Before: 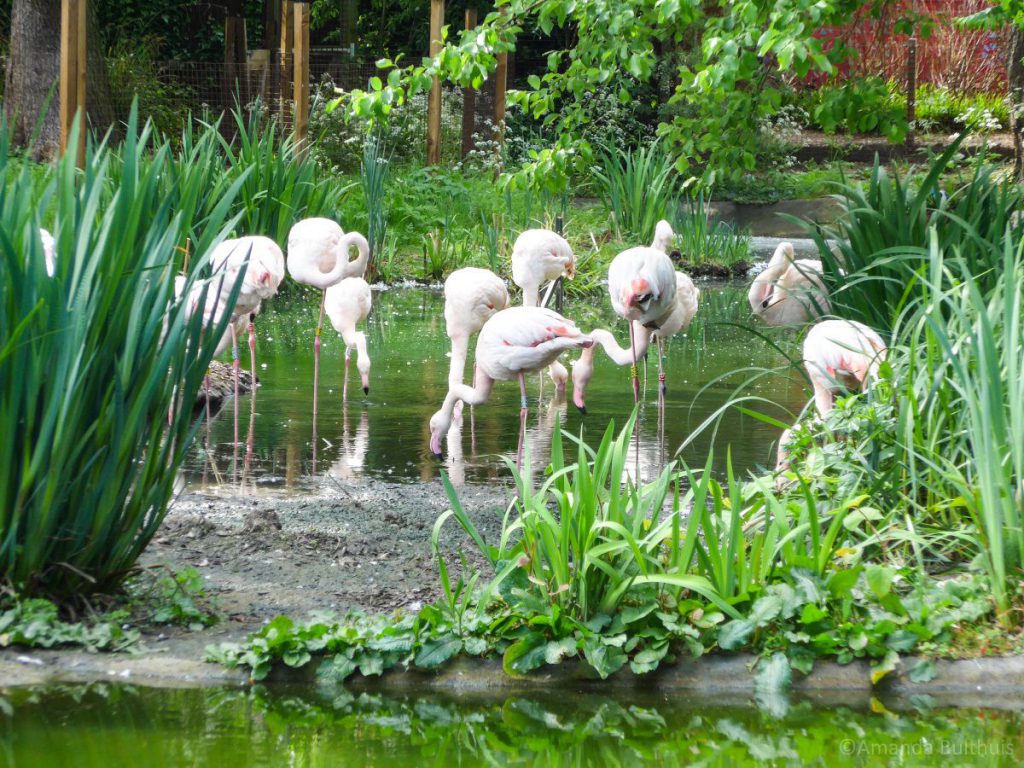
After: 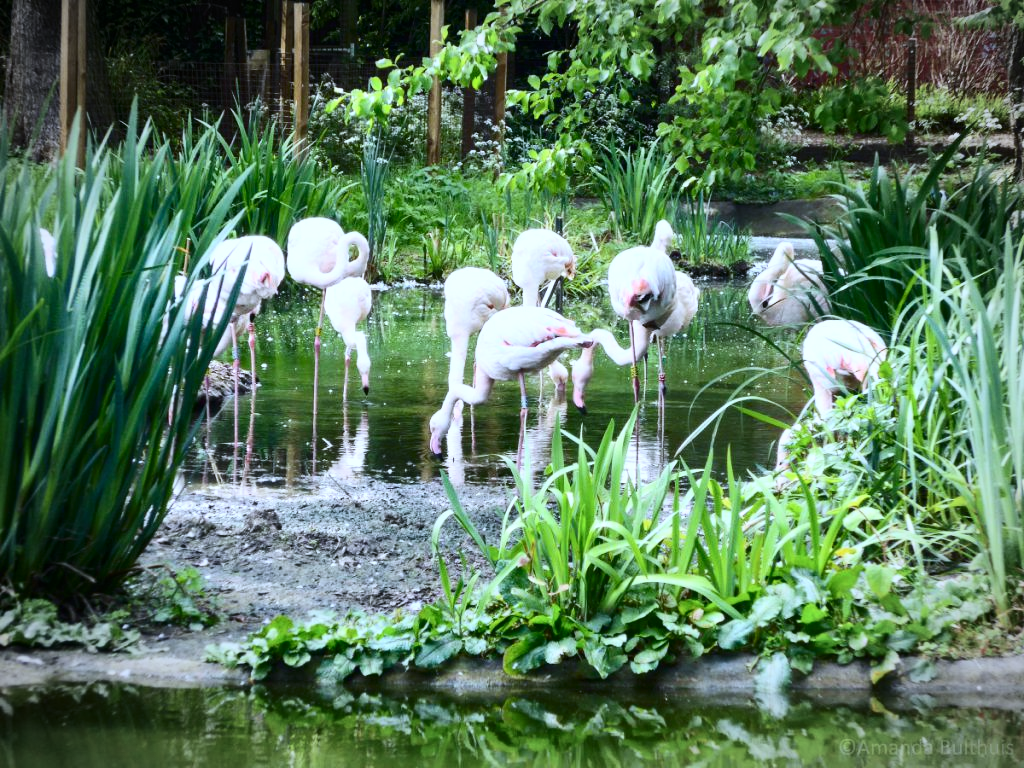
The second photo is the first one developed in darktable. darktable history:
white balance: red 0.948, green 1.02, blue 1.176
vignetting: automatic ratio true
contrast brightness saturation: contrast 0.28
